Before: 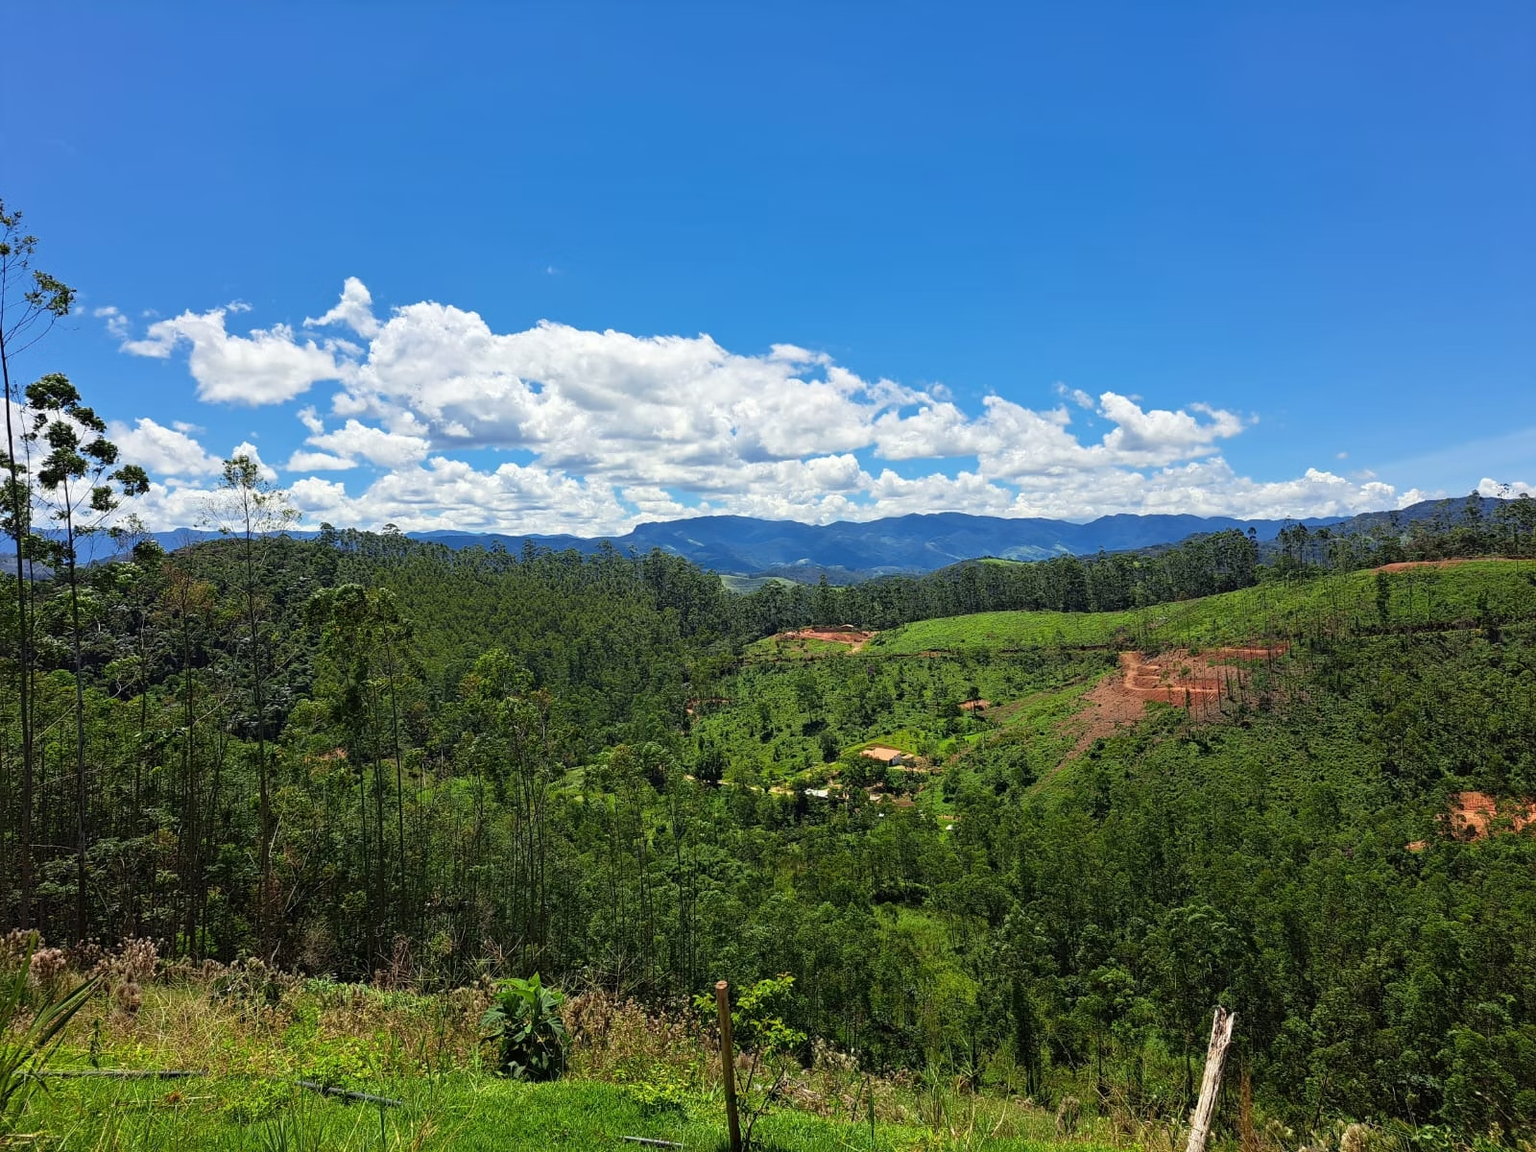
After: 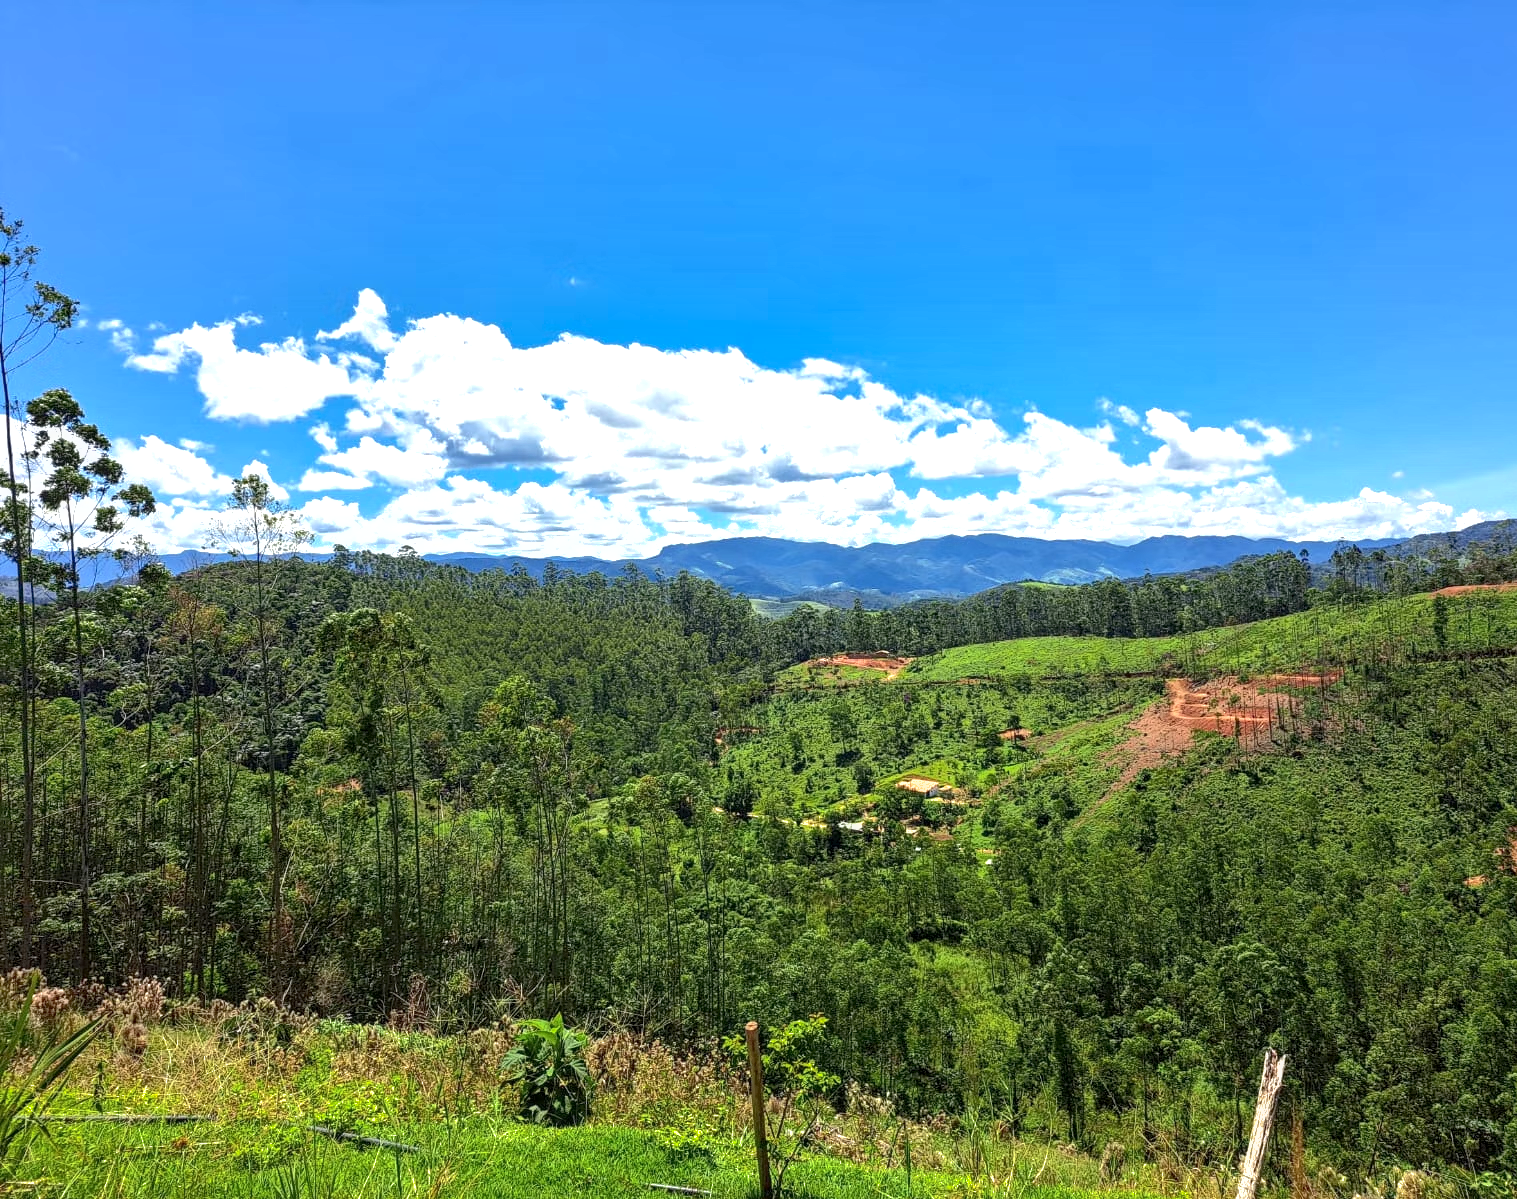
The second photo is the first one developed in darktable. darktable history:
contrast brightness saturation: contrast 0.137
tone equalizer: edges refinement/feathering 500, mask exposure compensation -1.57 EV, preserve details no
crop and rotate: left 0%, right 5.147%
exposure: black level correction 0, exposure 0.682 EV, compensate highlight preservation false
local contrast: on, module defaults
shadows and highlights: on, module defaults
color zones: curves: ch0 [(0, 0.558) (0.143, 0.559) (0.286, 0.529) (0.429, 0.505) (0.571, 0.5) (0.714, 0.5) (0.857, 0.5) (1, 0.558)]; ch1 [(0, 0.469) (0.01, 0.469) (0.12, 0.446) (0.248, 0.469) (0.5, 0.5) (0.748, 0.5) (0.99, 0.469) (1, 0.469)], mix -123.53%
